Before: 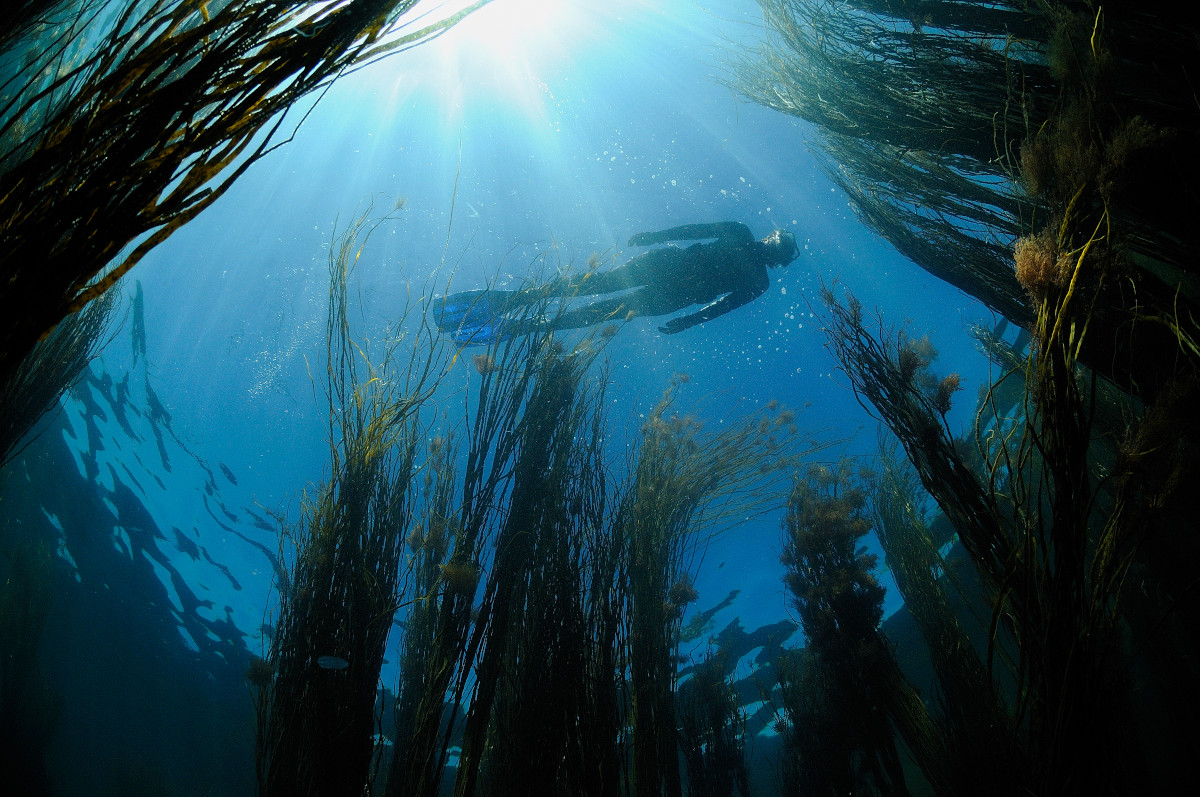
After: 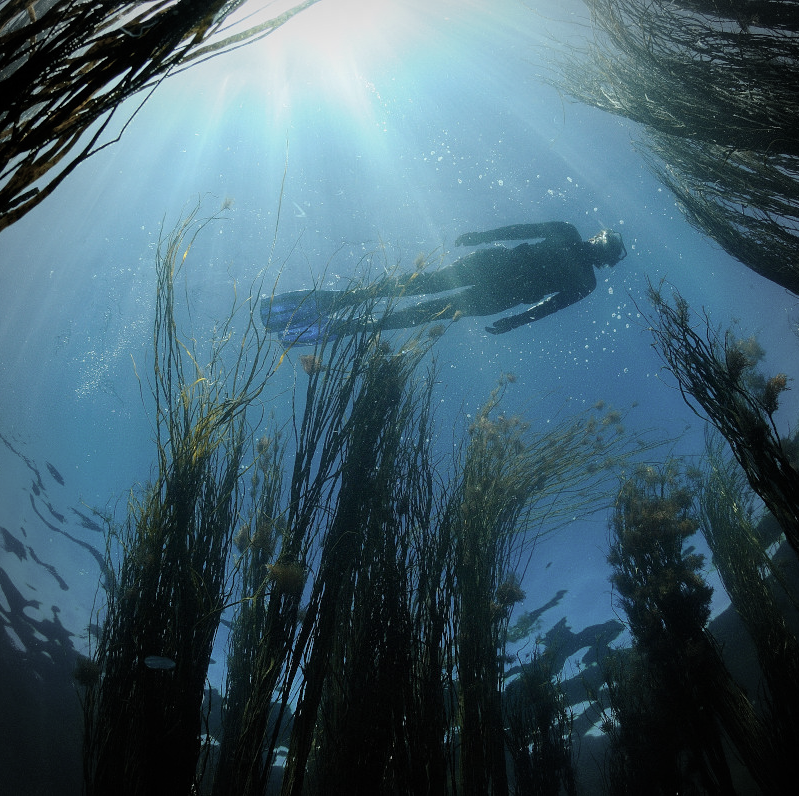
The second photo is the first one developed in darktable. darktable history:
shadows and highlights: shadows 35.13, highlights -35.11, soften with gaussian
crop and rotate: left 14.479%, right 18.918%
vignetting: automatic ratio true
contrast brightness saturation: contrast 0.102, saturation -0.29
